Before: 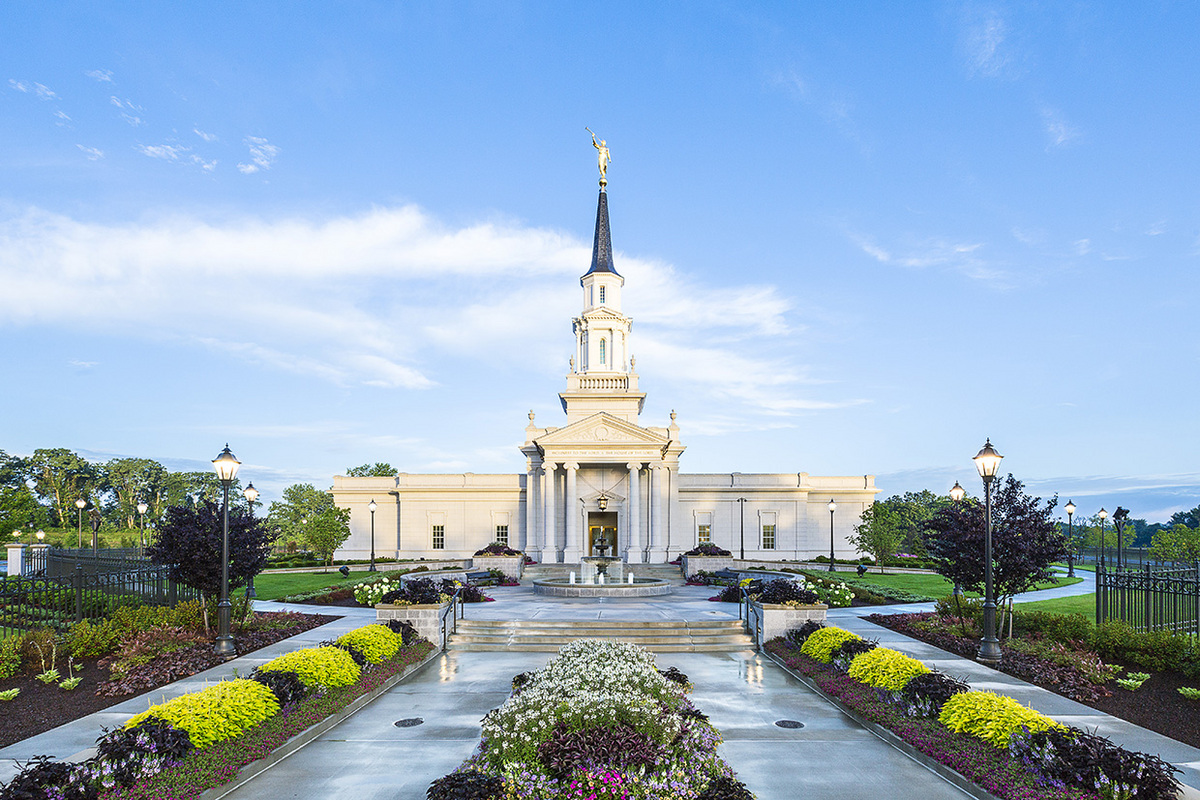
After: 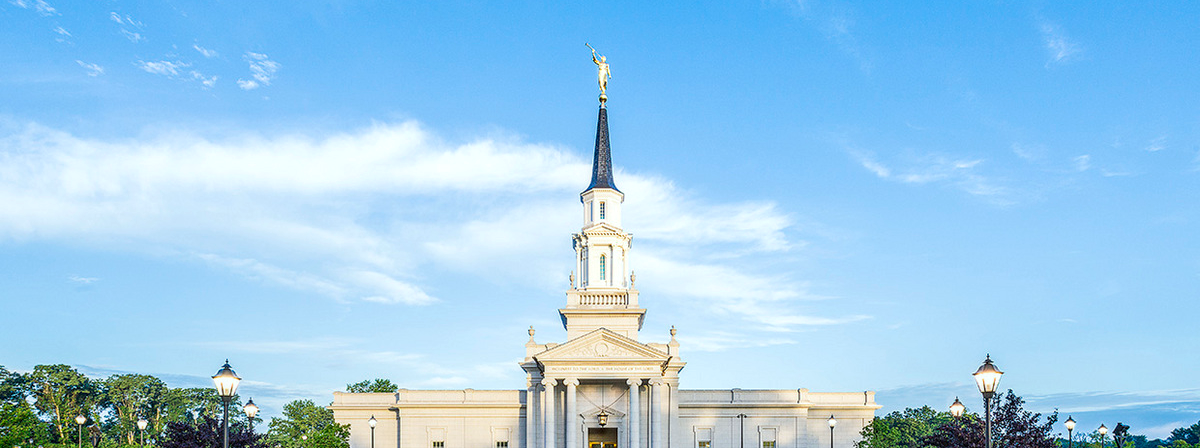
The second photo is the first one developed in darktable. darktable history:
white balance: red 0.978, blue 0.999
local contrast: on, module defaults
crop and rotate: top 10.605%, bottom 33.274%
